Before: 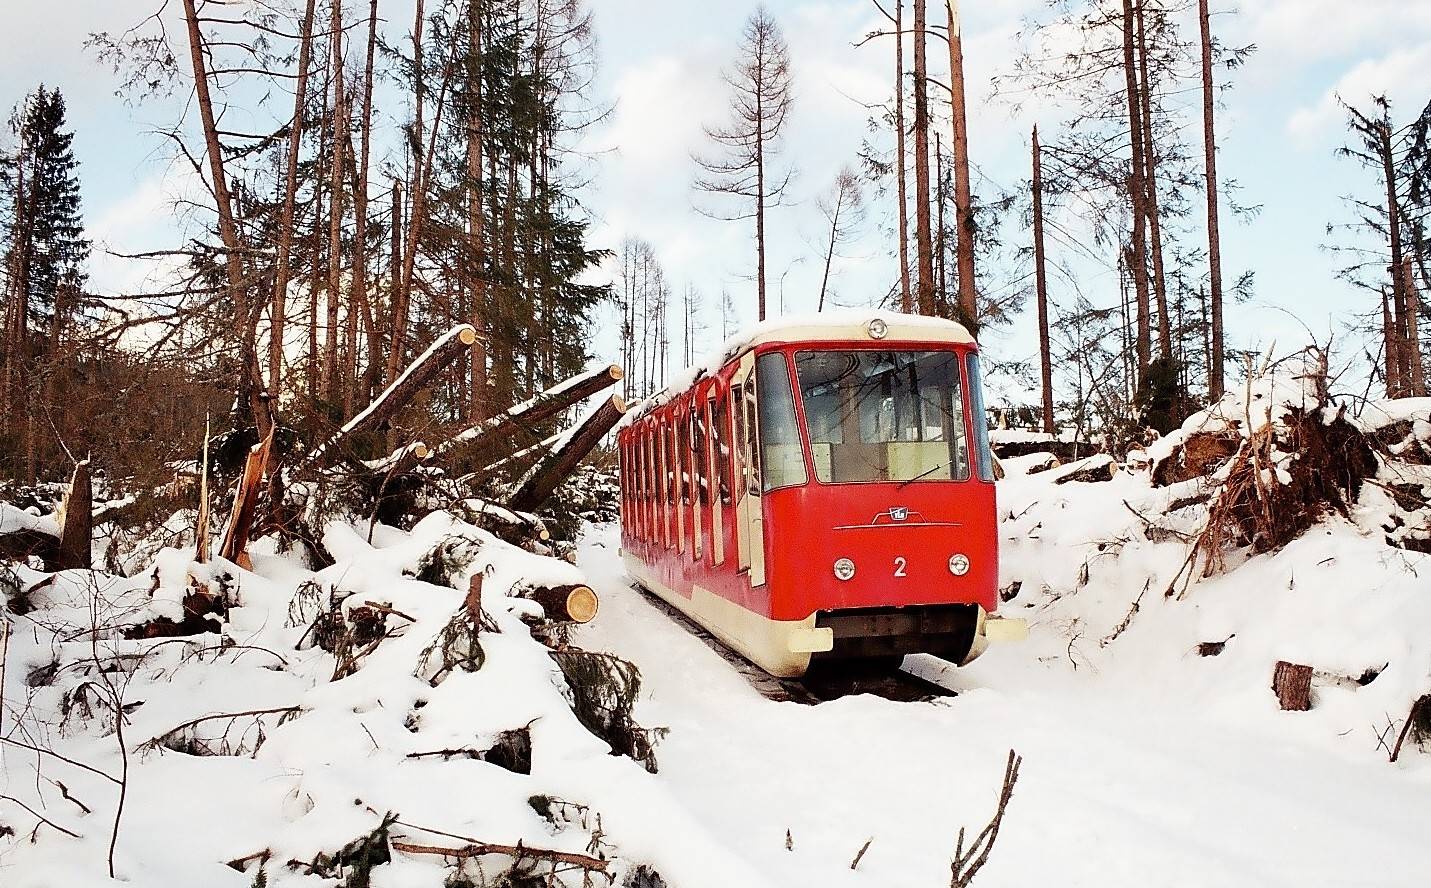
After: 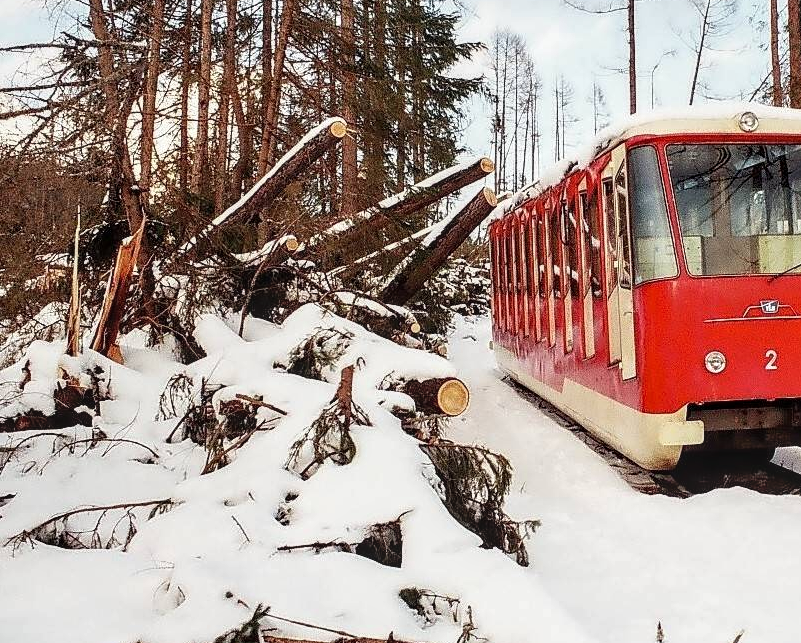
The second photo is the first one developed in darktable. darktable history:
crop: left 9.081%, top 23.363%, right 34.917%, bottom 4.141%
local contrast: detail 130%
